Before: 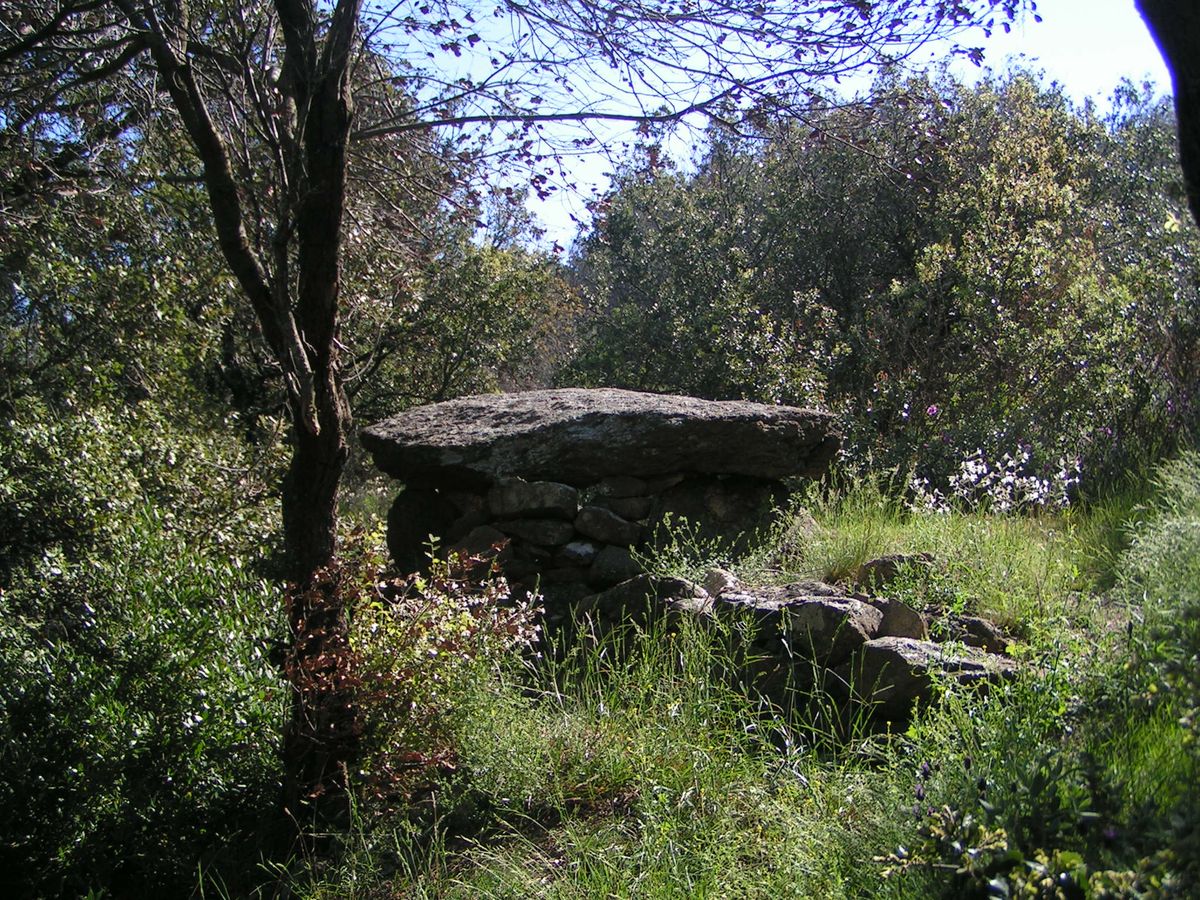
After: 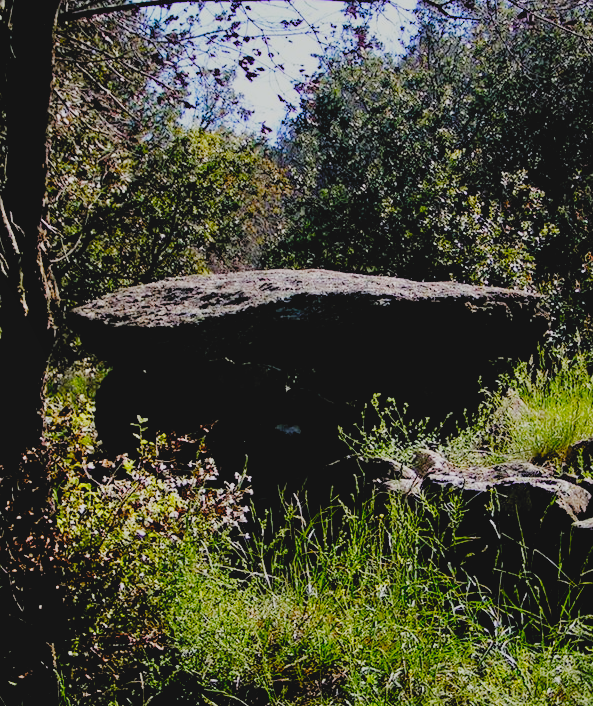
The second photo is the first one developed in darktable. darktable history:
filmic rgb: black relative exposure -2.85 EV, white relative exposure 4.56 EV, hardness 1.77, contrast 1.25, preserve chrominance no, color science v5 (2021)
shadows and highlights: radius 125.46, shadows 30.51, highlights -30.51, low approximation 0.01, soften with gaussian
crop and rotate: angle 0.02°, left 24.353%, top 13.219%, right 26.156%, bottom 8.224%
contrast brightness saturation: contrast -0.11
color balance rgb: perceptual saturation grading › global saturation 25%, global vibrance 20%
